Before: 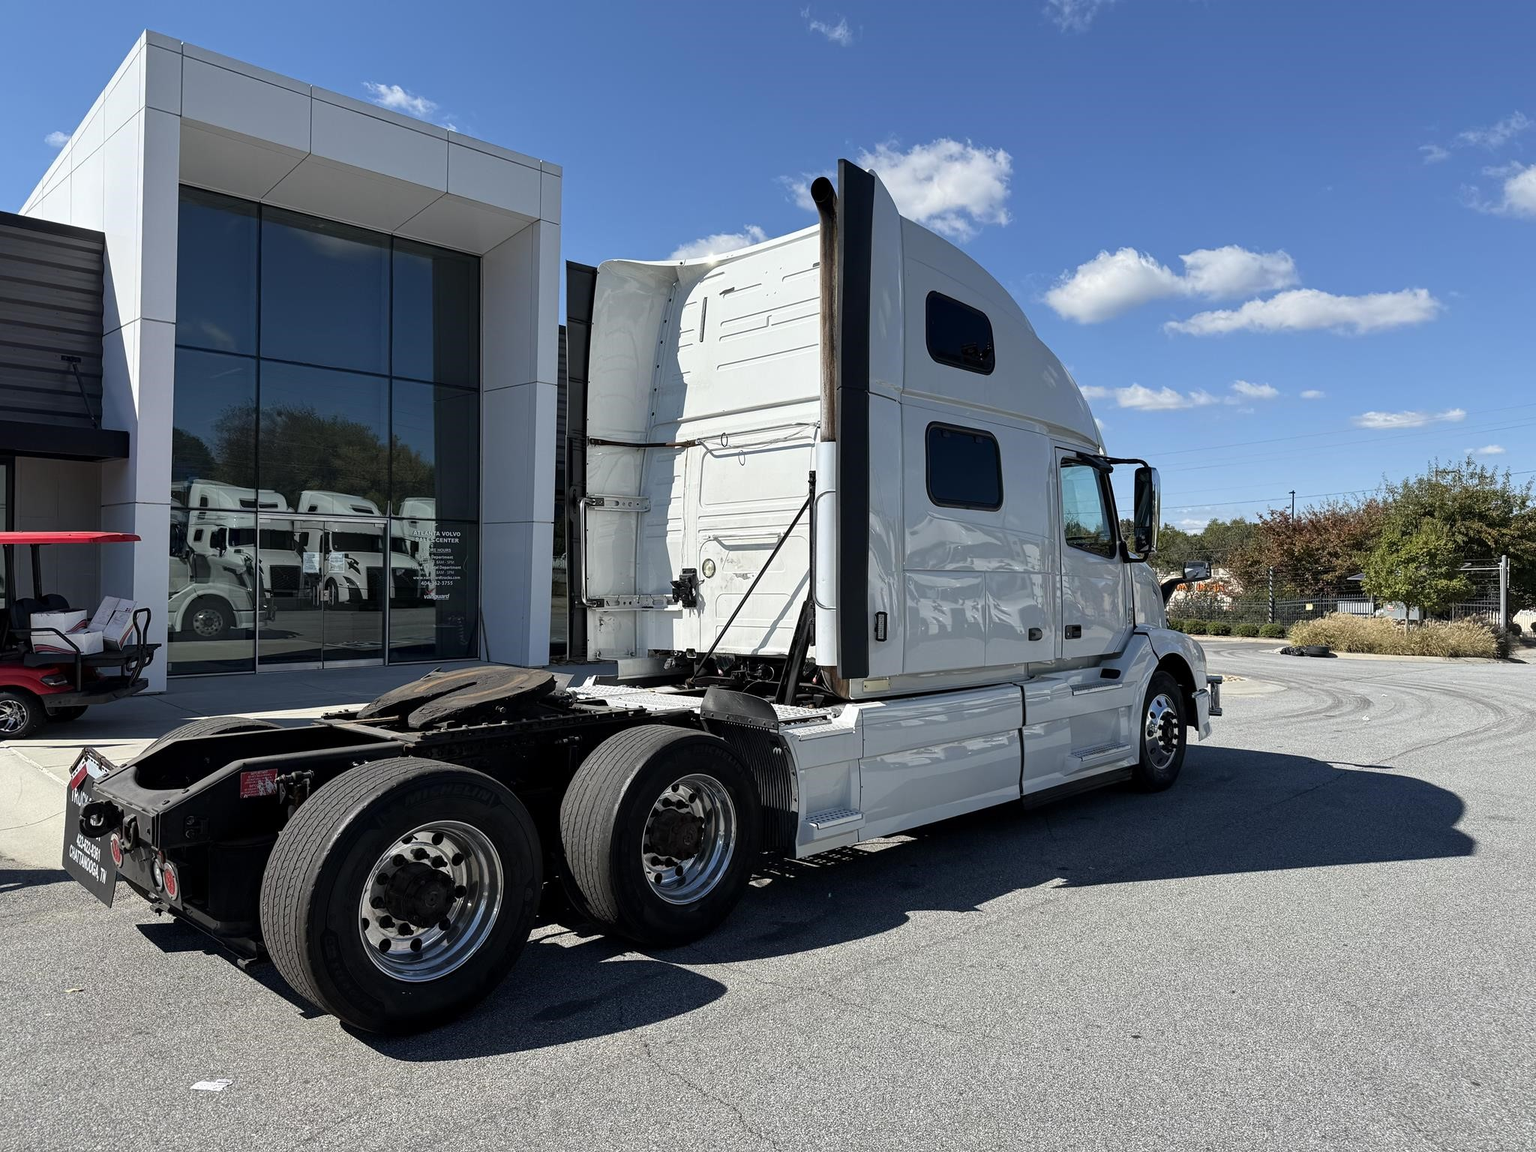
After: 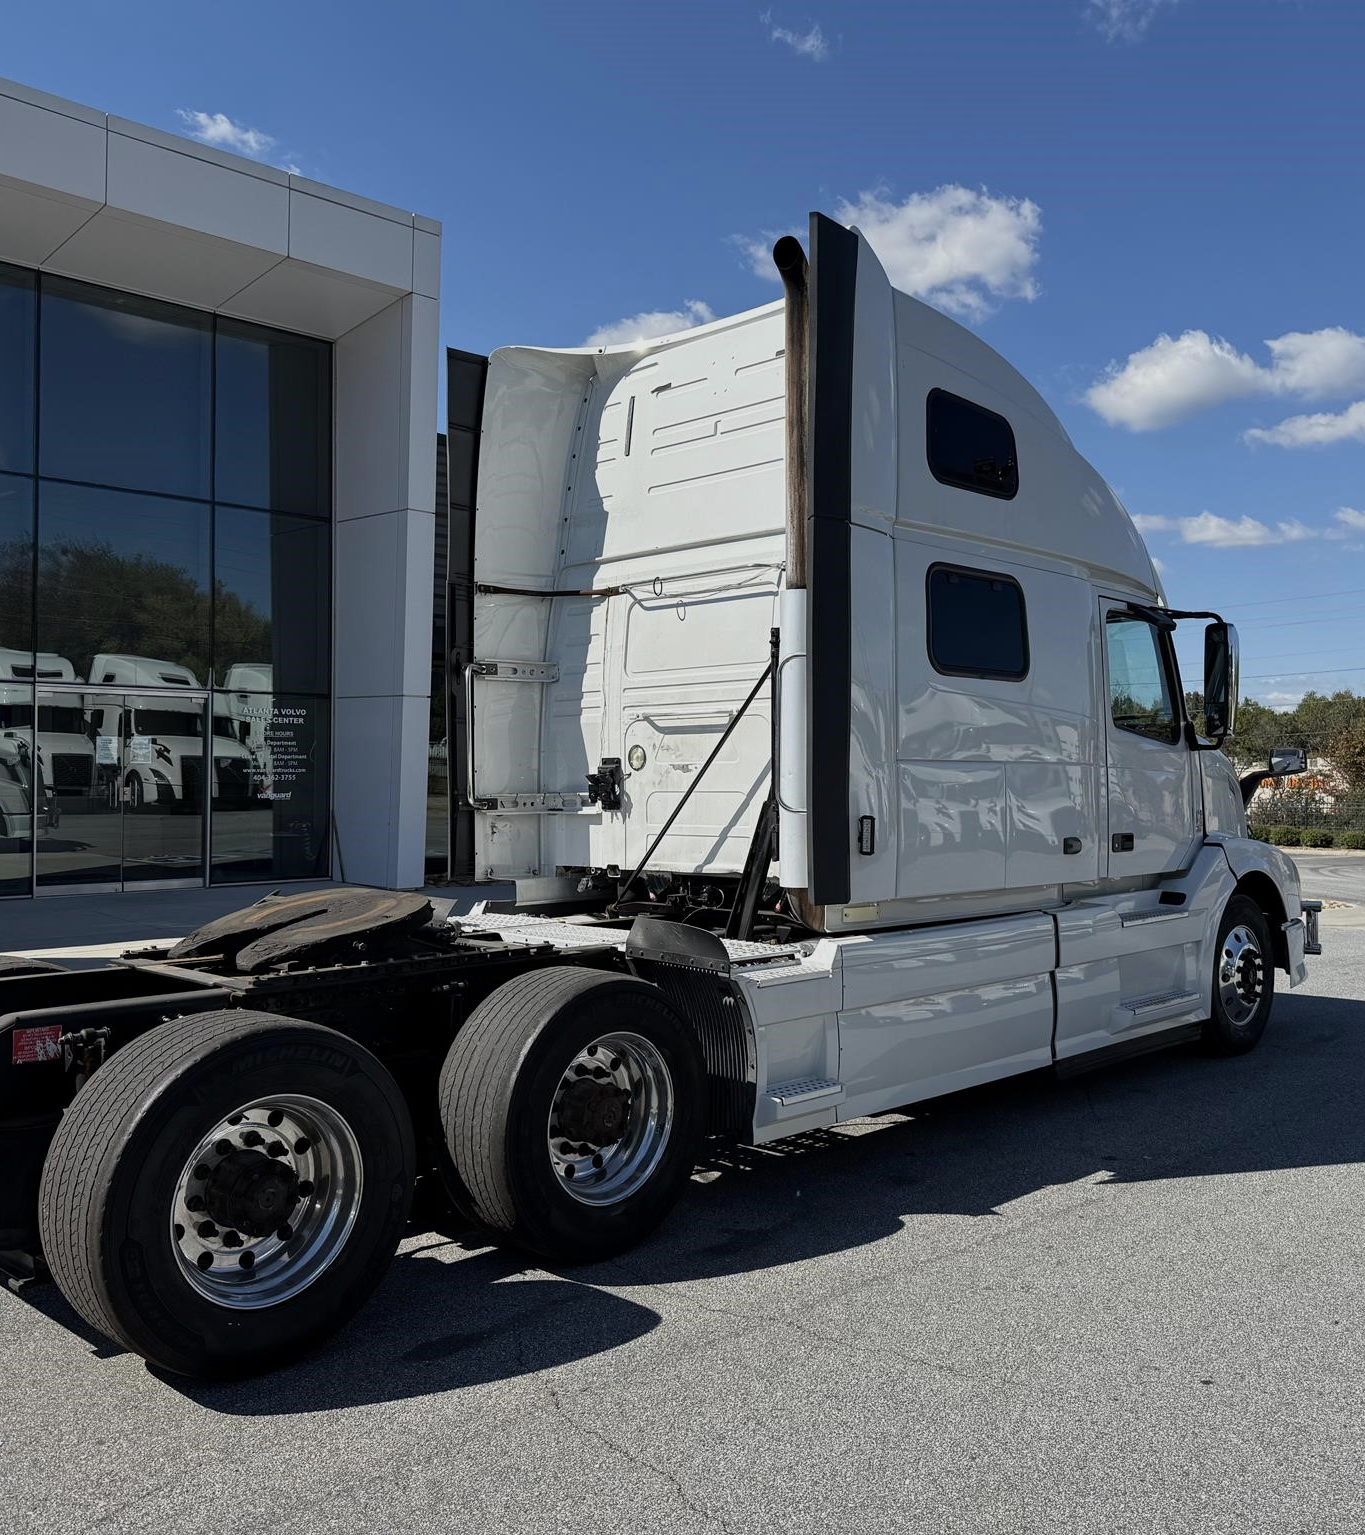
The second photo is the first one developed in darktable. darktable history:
crop and rotate: left 15.055%, right 18.278%
exposure: exposure -0.36 EV, compensate highlight preservation false
